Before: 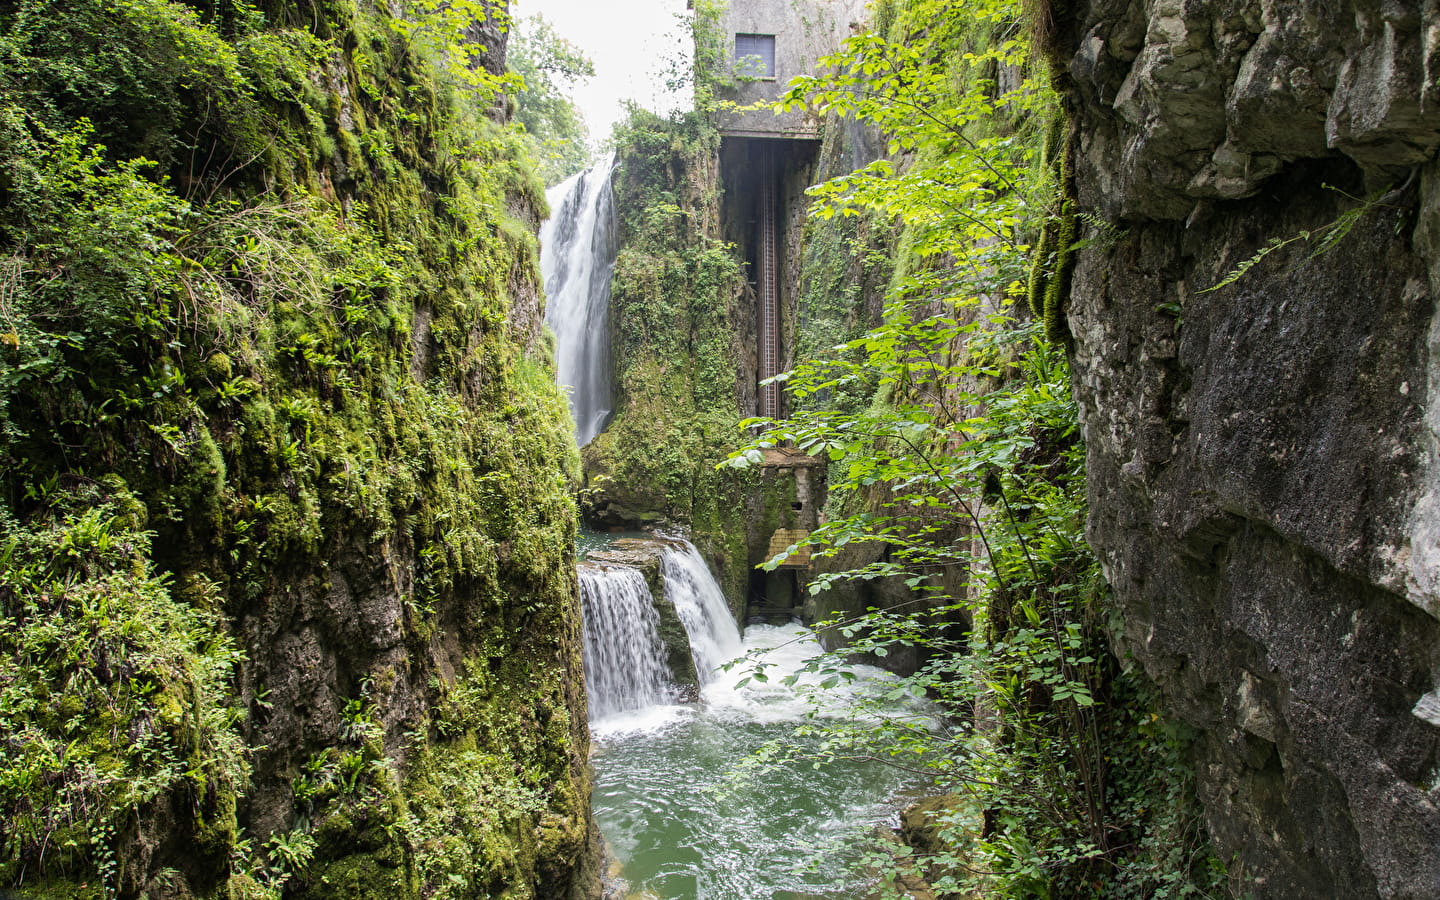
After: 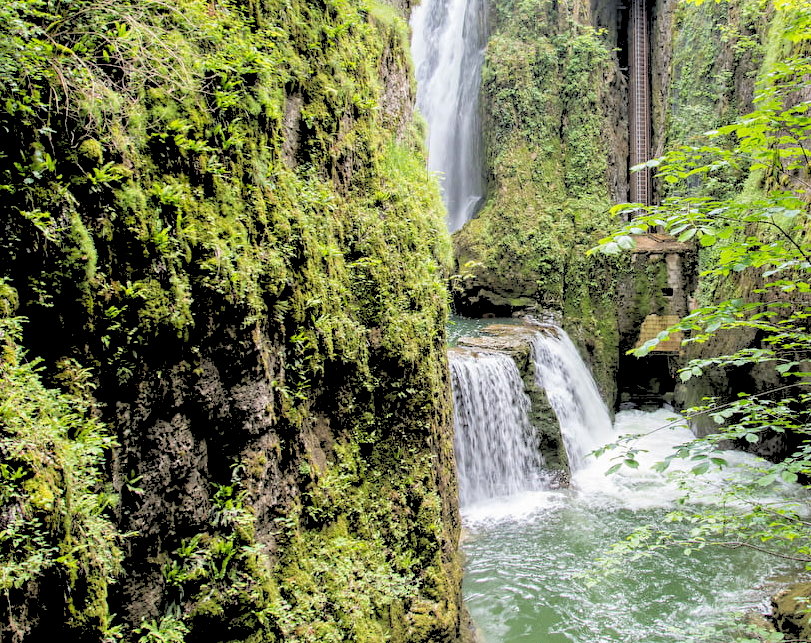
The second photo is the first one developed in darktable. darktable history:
crop: left 8.966%, top 23.852%, right 34.699%, bottom 4.703%
rgb levels: levels [[0.027, 0.429, 0.996], [0, 0.5, 1], [0, 0.5, 1]]
